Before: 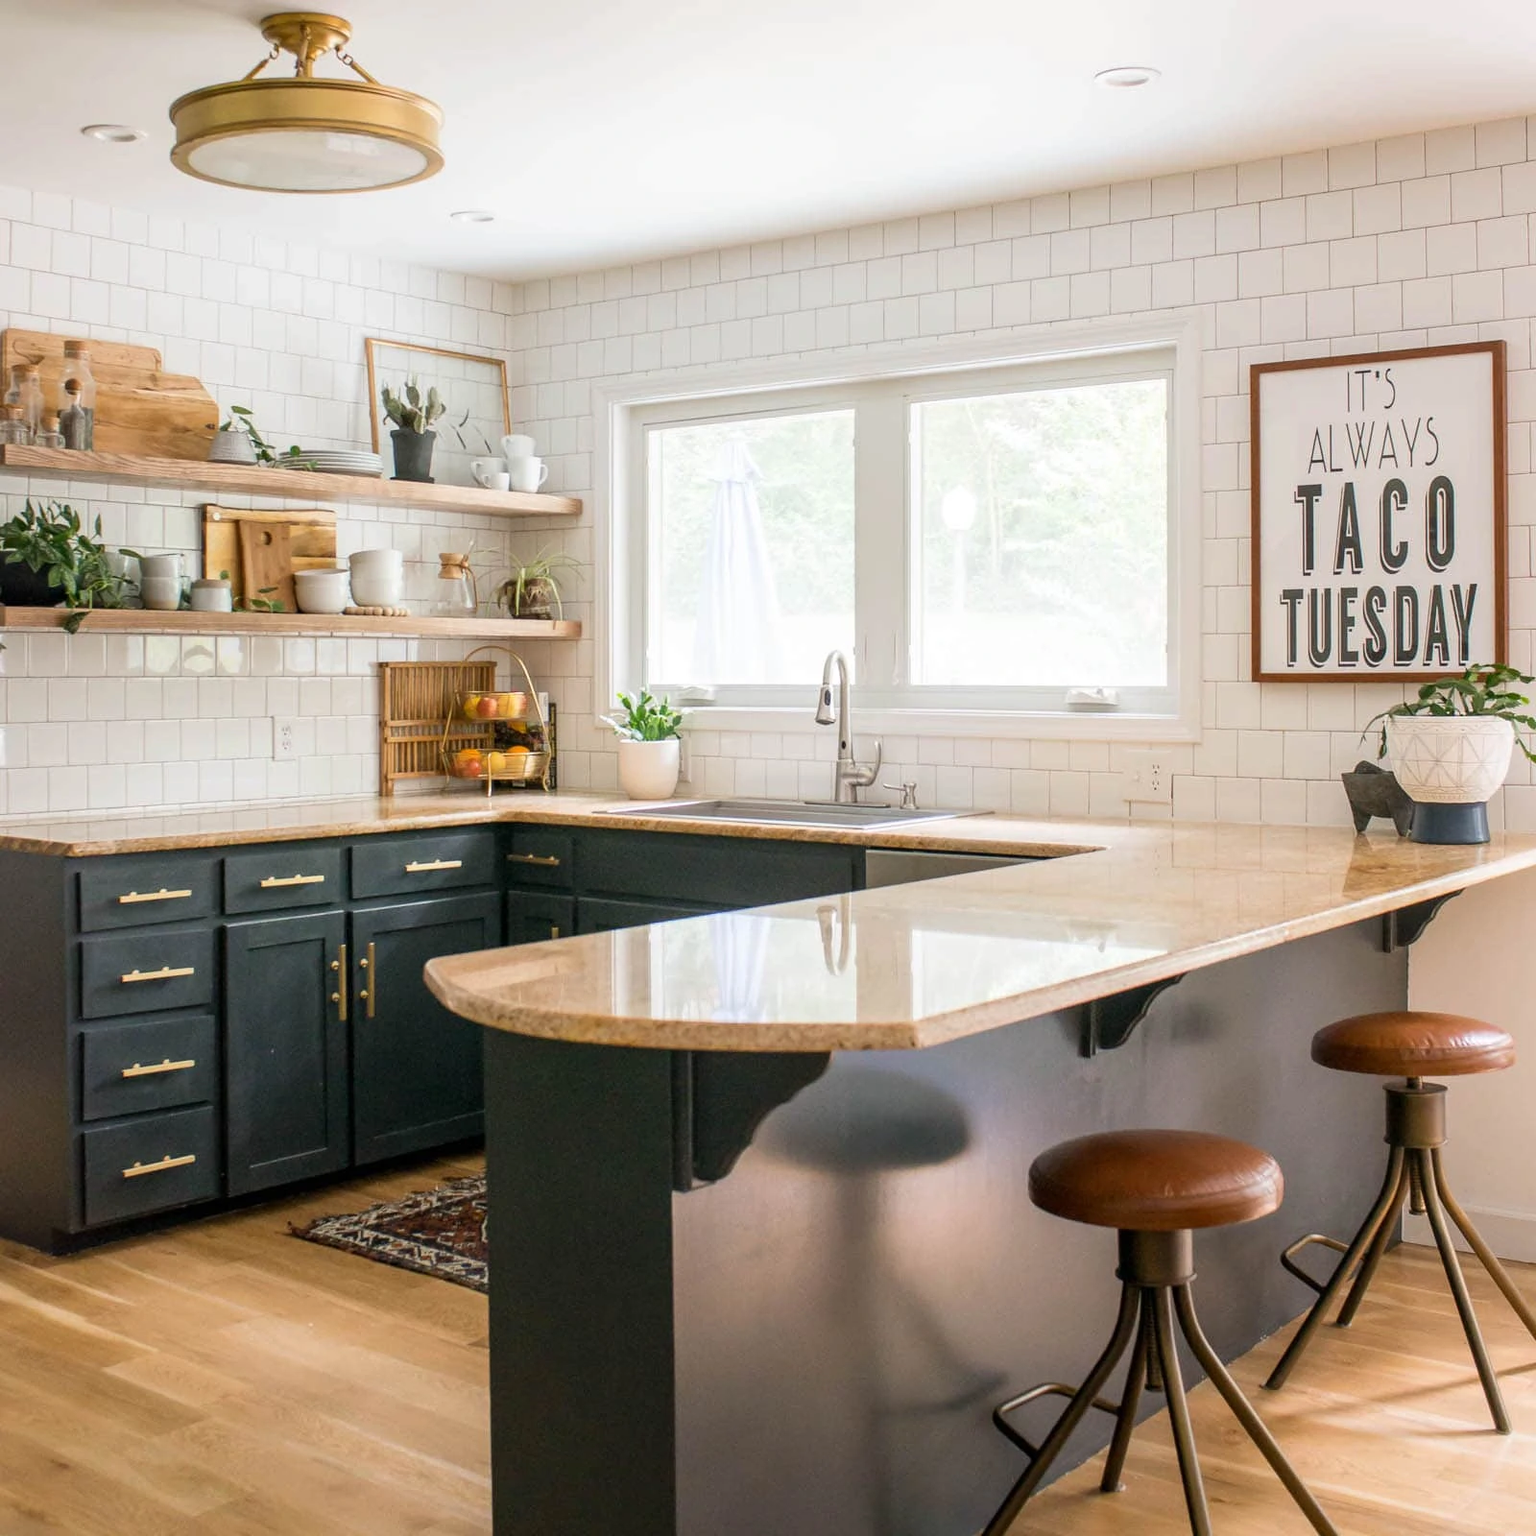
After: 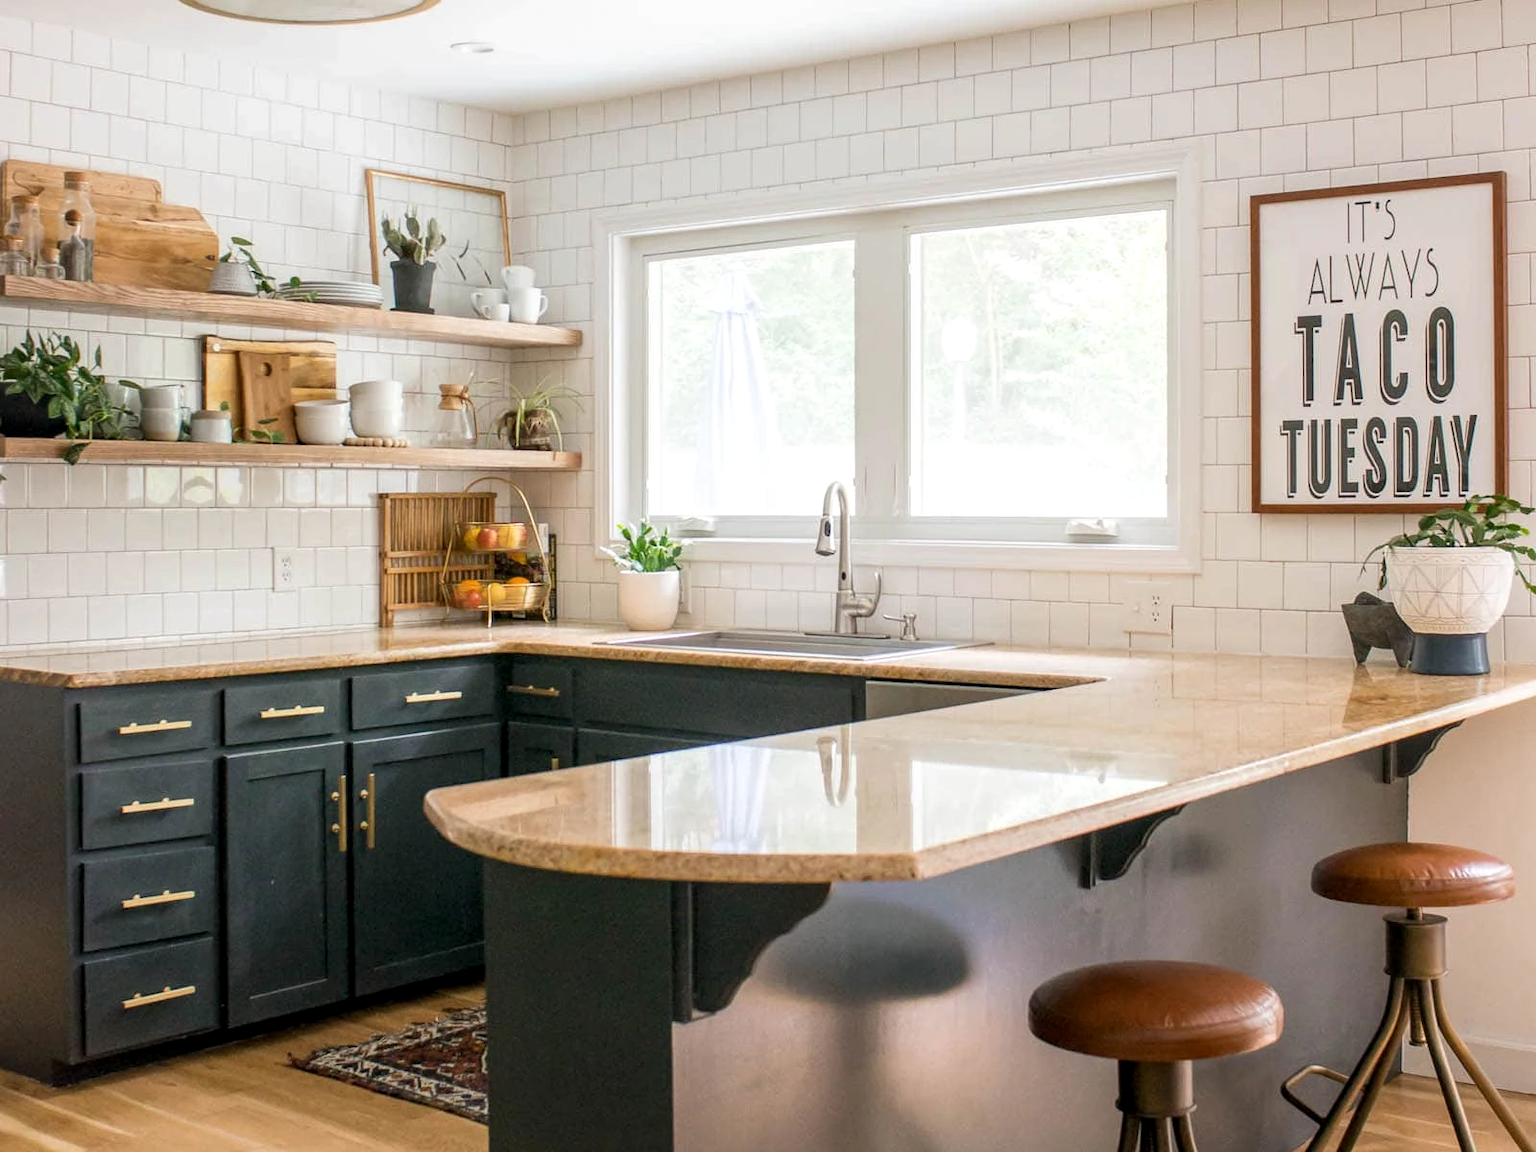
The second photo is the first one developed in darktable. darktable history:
crop: top 11.038%, bottom 13.962%
local contrast: highlights 100%, shadows 100%, detail 120%, midtone range 0.2
